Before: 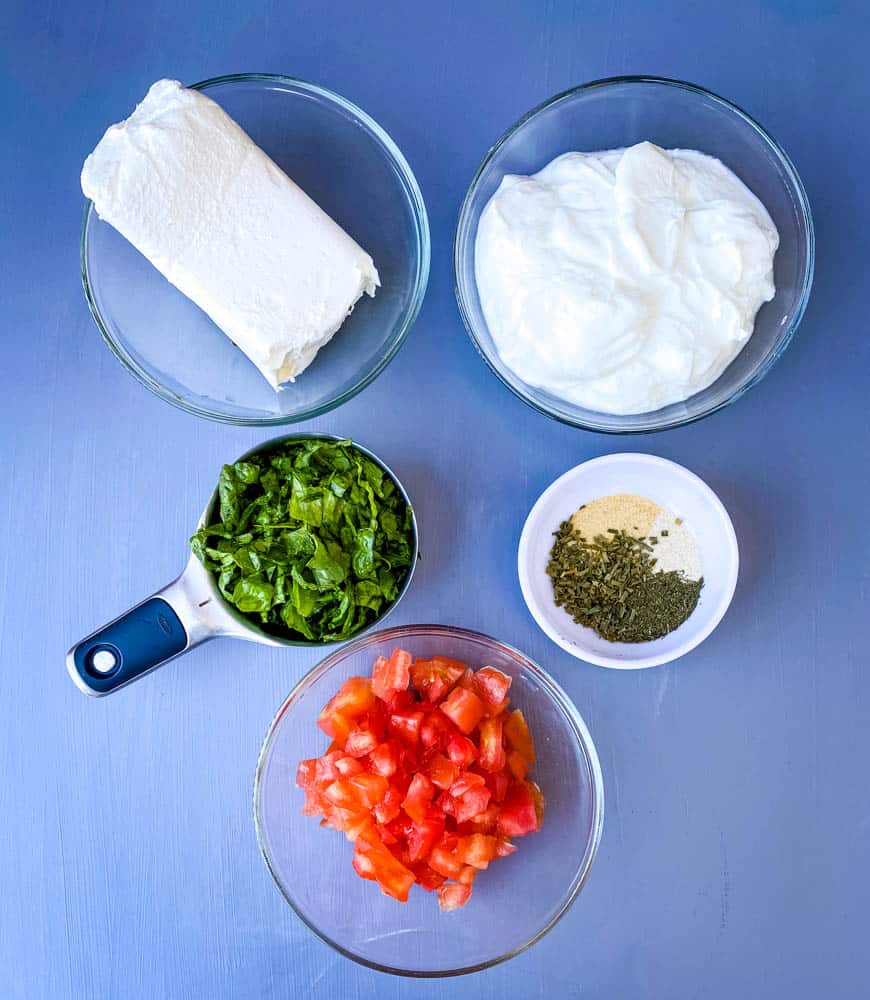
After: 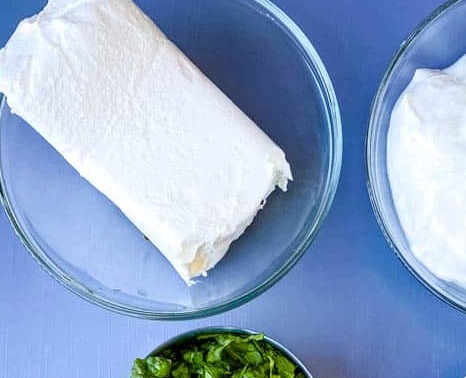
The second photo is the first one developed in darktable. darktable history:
color zones: curves: ch0 [(0.25, 0.5) (0.423, 0.5) (0.443, 0.5) (0.521, 0.756) (0.568, 0.5) (0.576, 0.5) (0.75, 0.5)]; ch1 [(0.25, 0.5) (0.423, 0.5) (0.443, 0.5) (0.539, 0.873) (0.624, 0.565) (0.631, 0.5) (0.75, 0.5)]
crop: left 10.121%, top 10.631%, right 36.218%, bottom 51.526%
